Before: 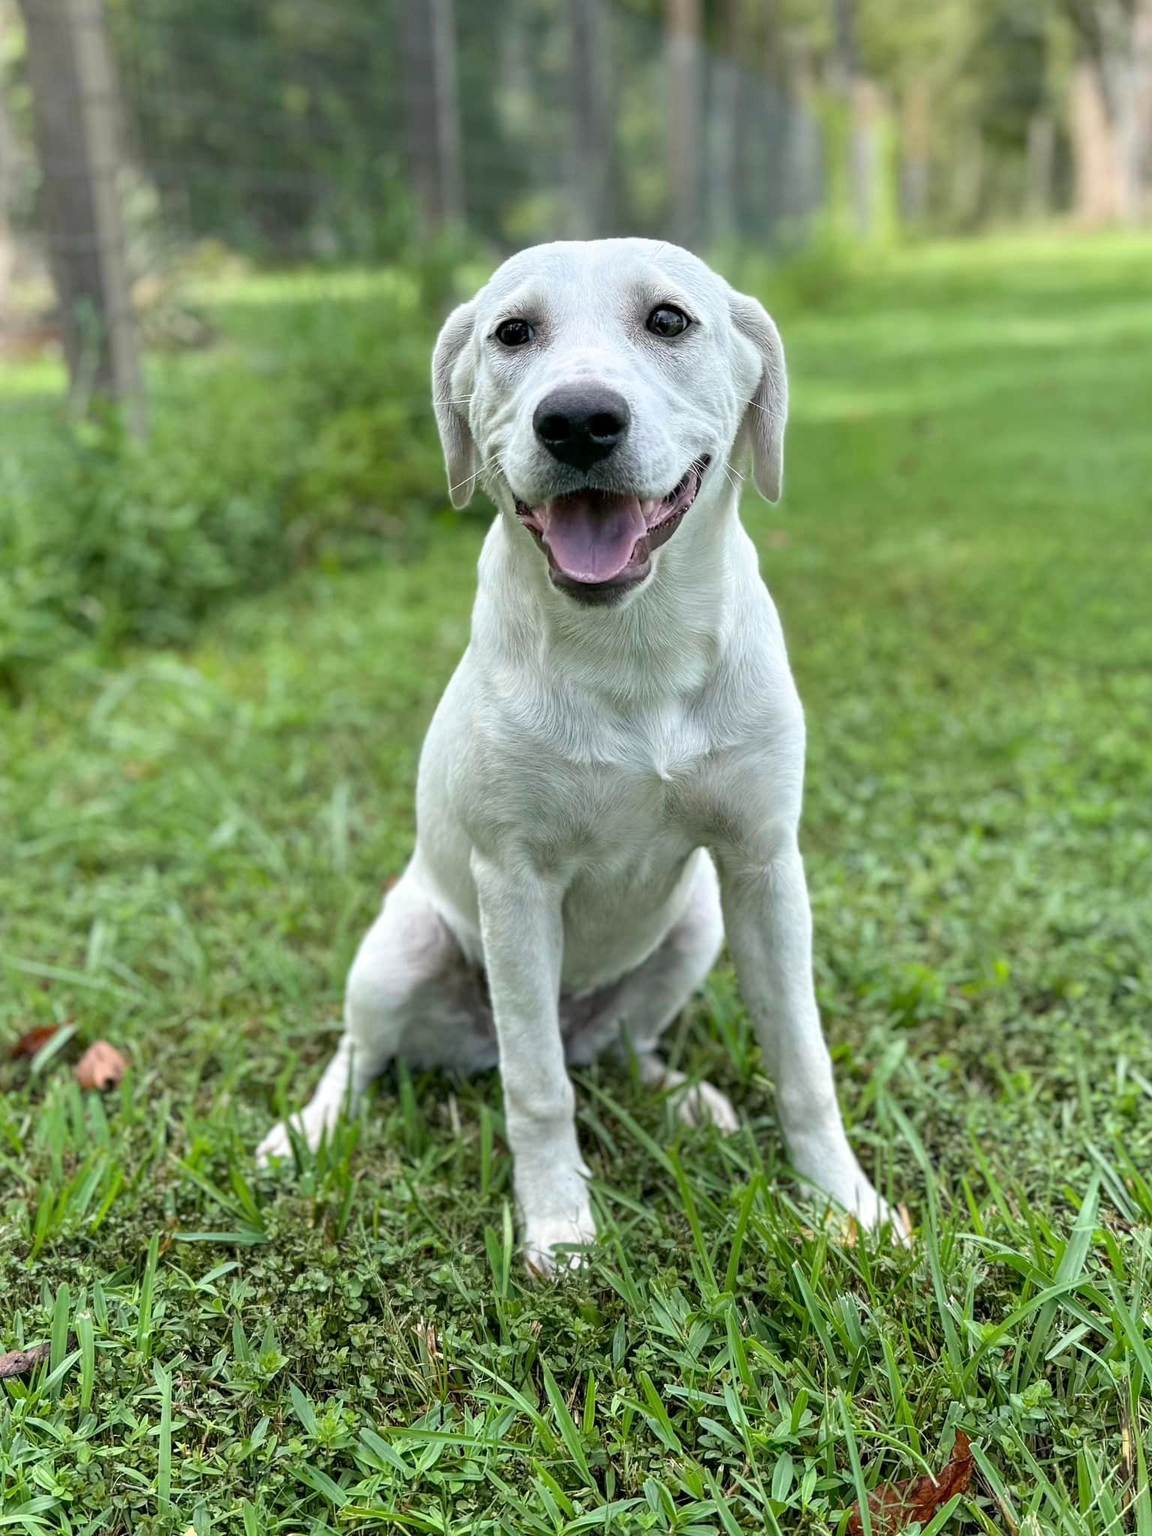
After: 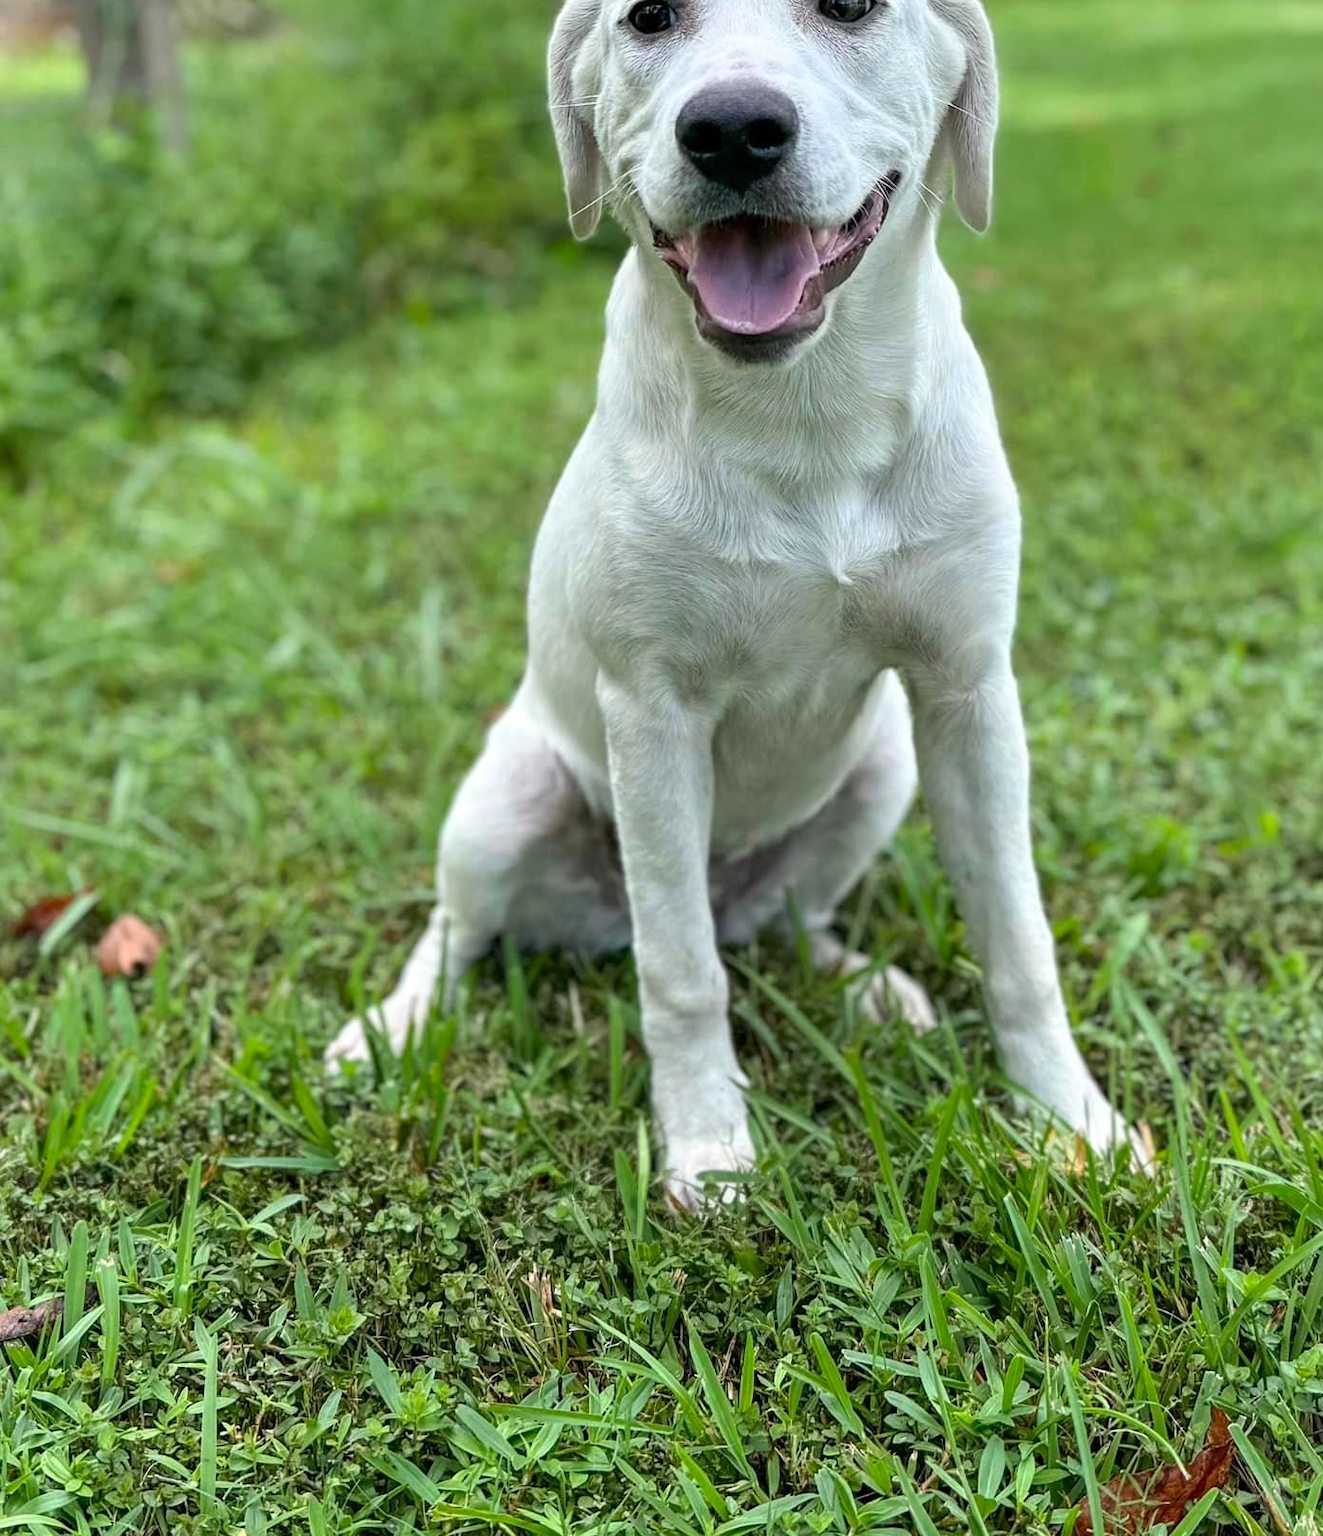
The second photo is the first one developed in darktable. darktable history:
crop: top 20.801%, right 9.375%, bottom 0.277%
contrast brightness saturation: saturation 0.104
